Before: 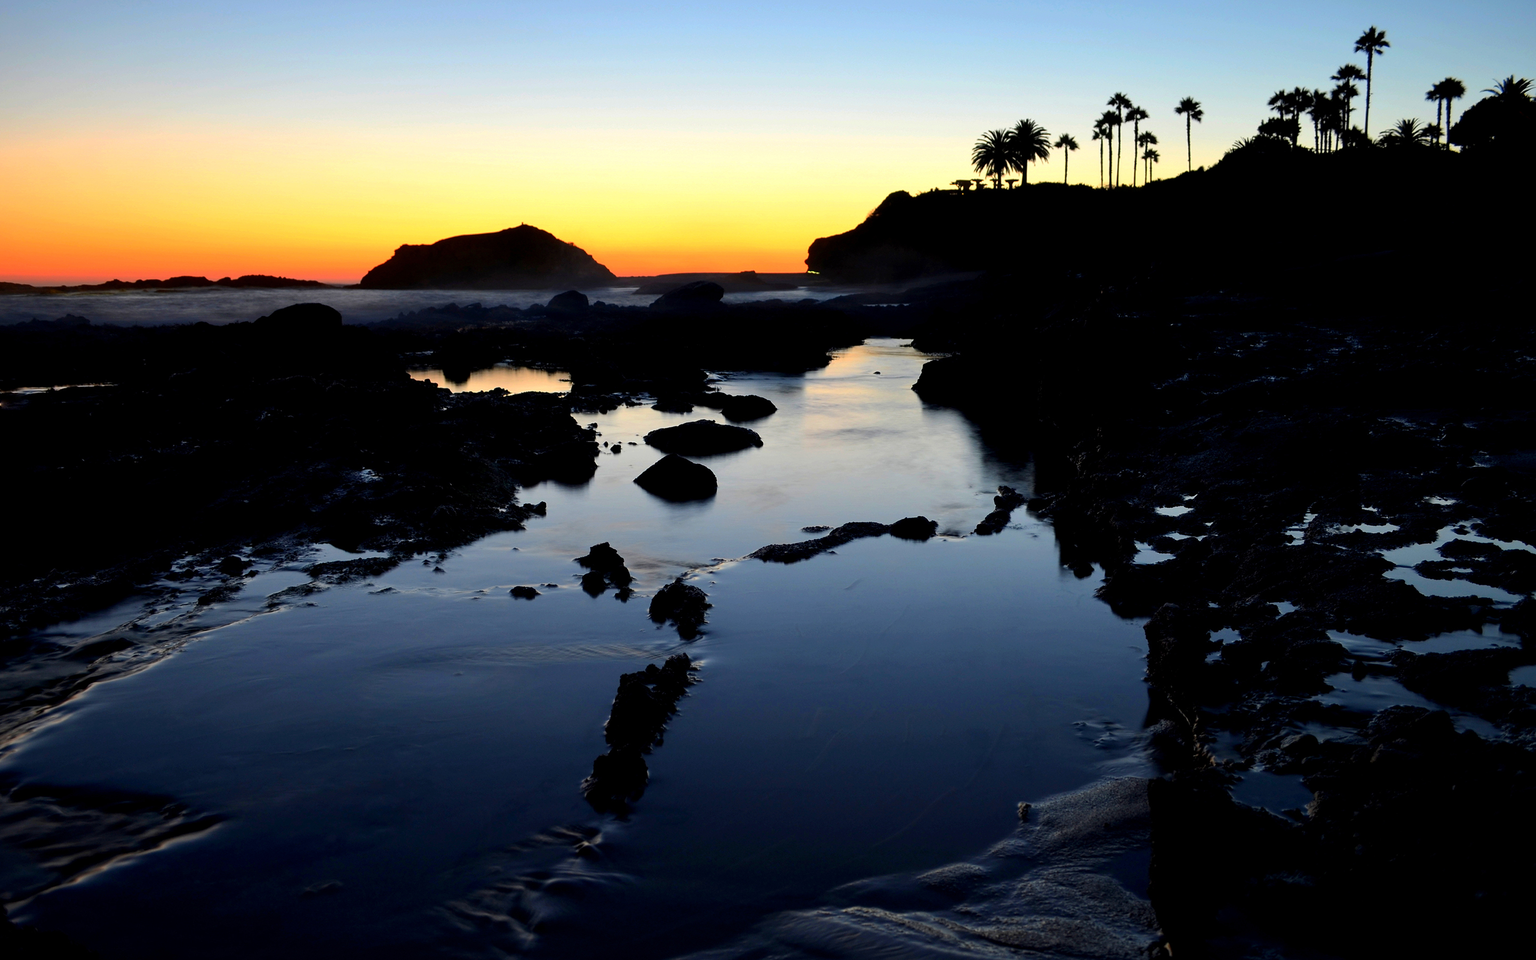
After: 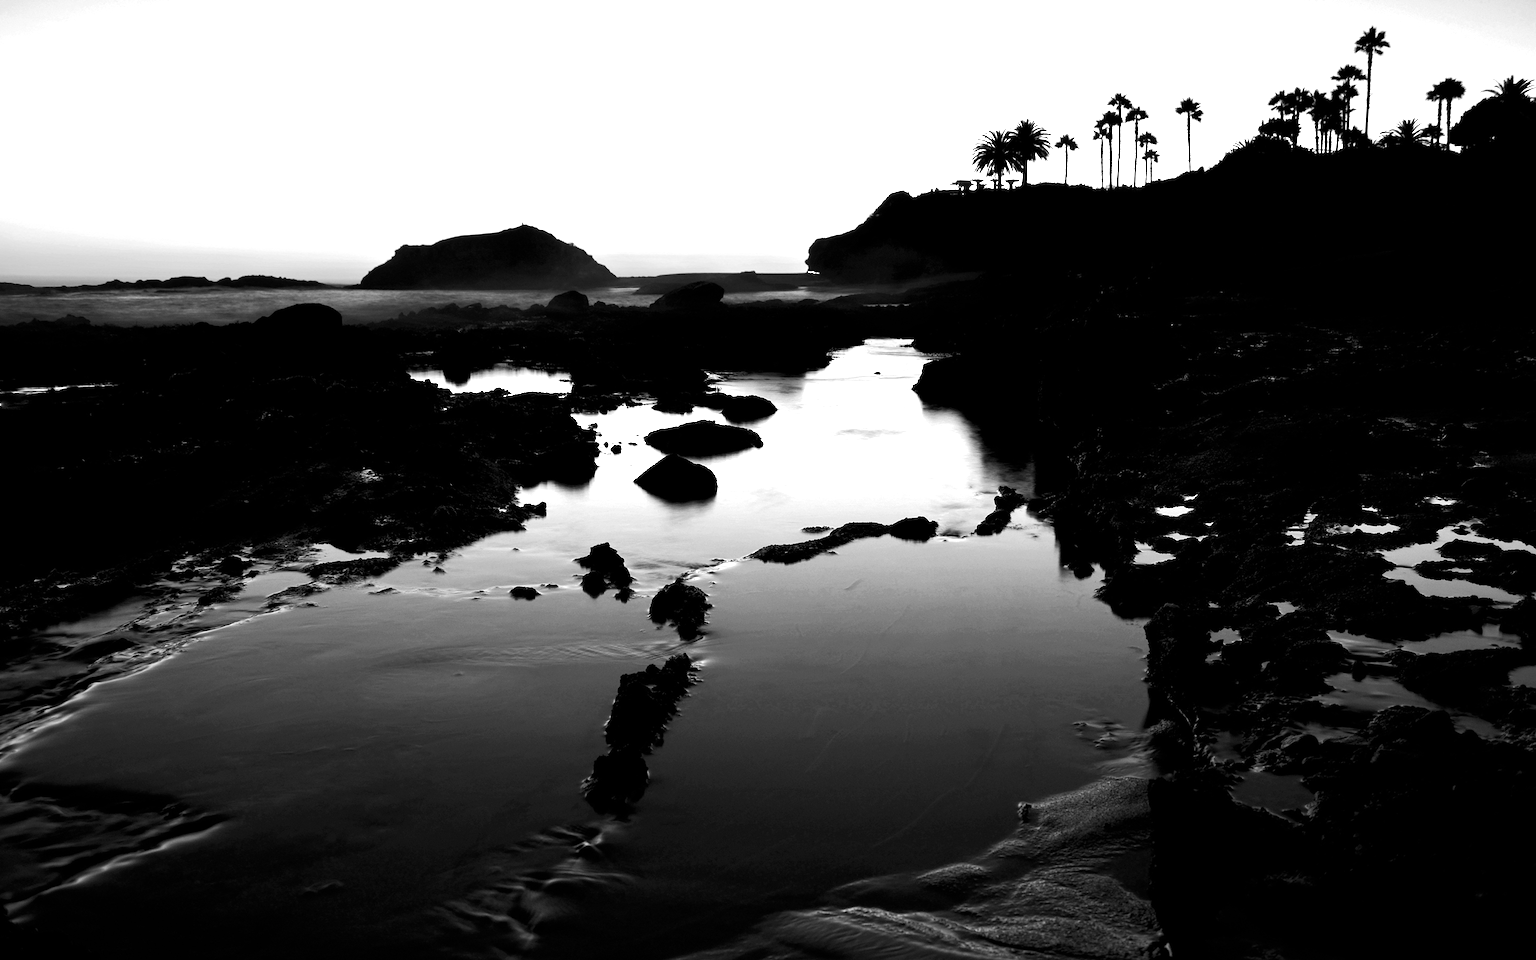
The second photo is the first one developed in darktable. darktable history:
monochrome: on, module defaults
color balance rgb: linear chroma grading › shadows -10%, linear chroma grading › global chroma 20%, perceptual saturation grading › global saturation 15%, perceptual brilliance grading › global brilliance 30%, perceptual brilliance grading › highlights 12%, perceptual brilliance grading › mid-tones 24%, global vibrance 20%
